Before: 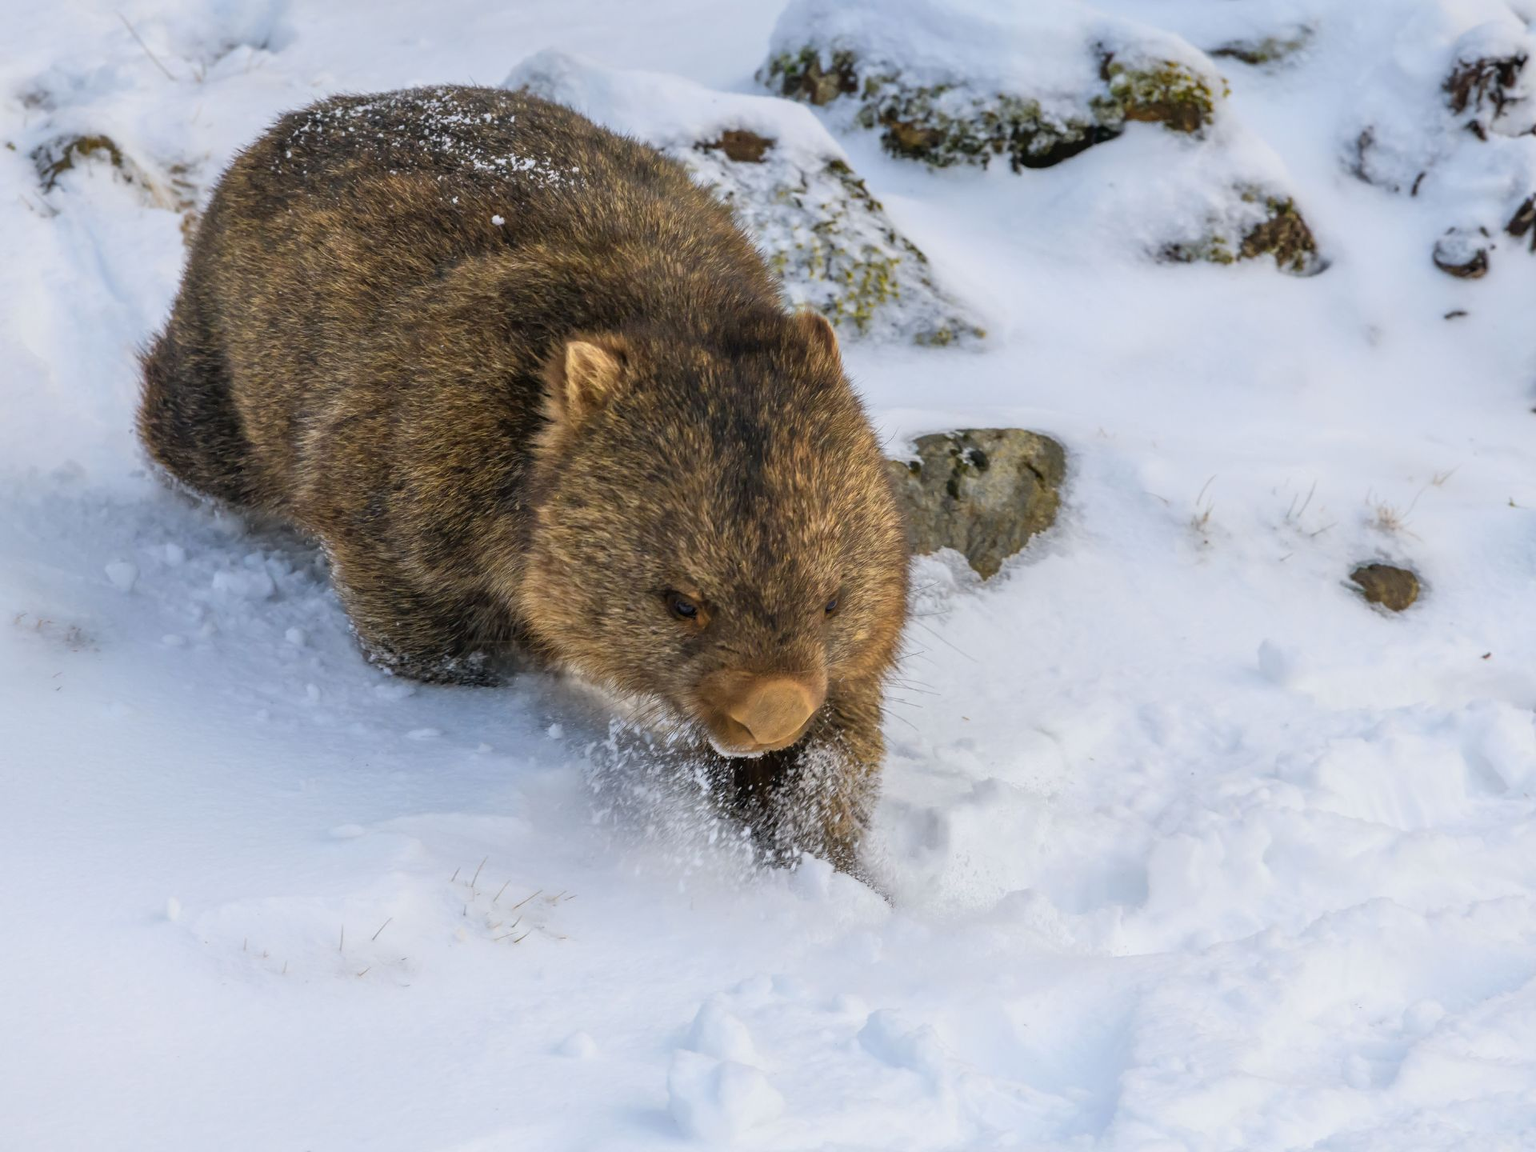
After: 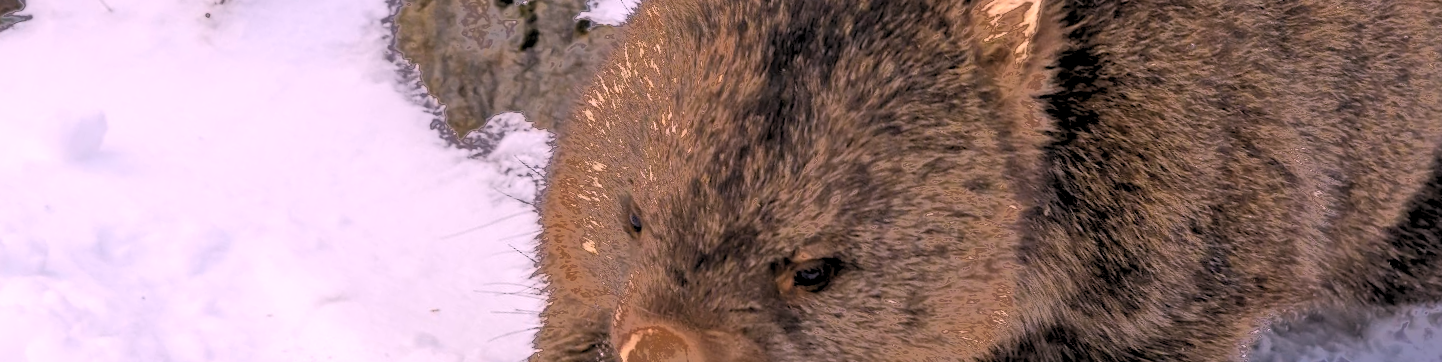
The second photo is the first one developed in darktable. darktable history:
fill light: exposure -0.73 EV, center 0.69, width 2.2
contrast brightness saturation: contrast 0.06, brightness -0.01, saturation -0.23
crop and rotate: angle 16.12°, top 30.835%, bottom 35.653%
white balance: red 1.188, blue 1.11
rgb levels: levels [[0.013, 0.434, 0.89], [0, 0.5, 1], [0, 0.5, 1]]
